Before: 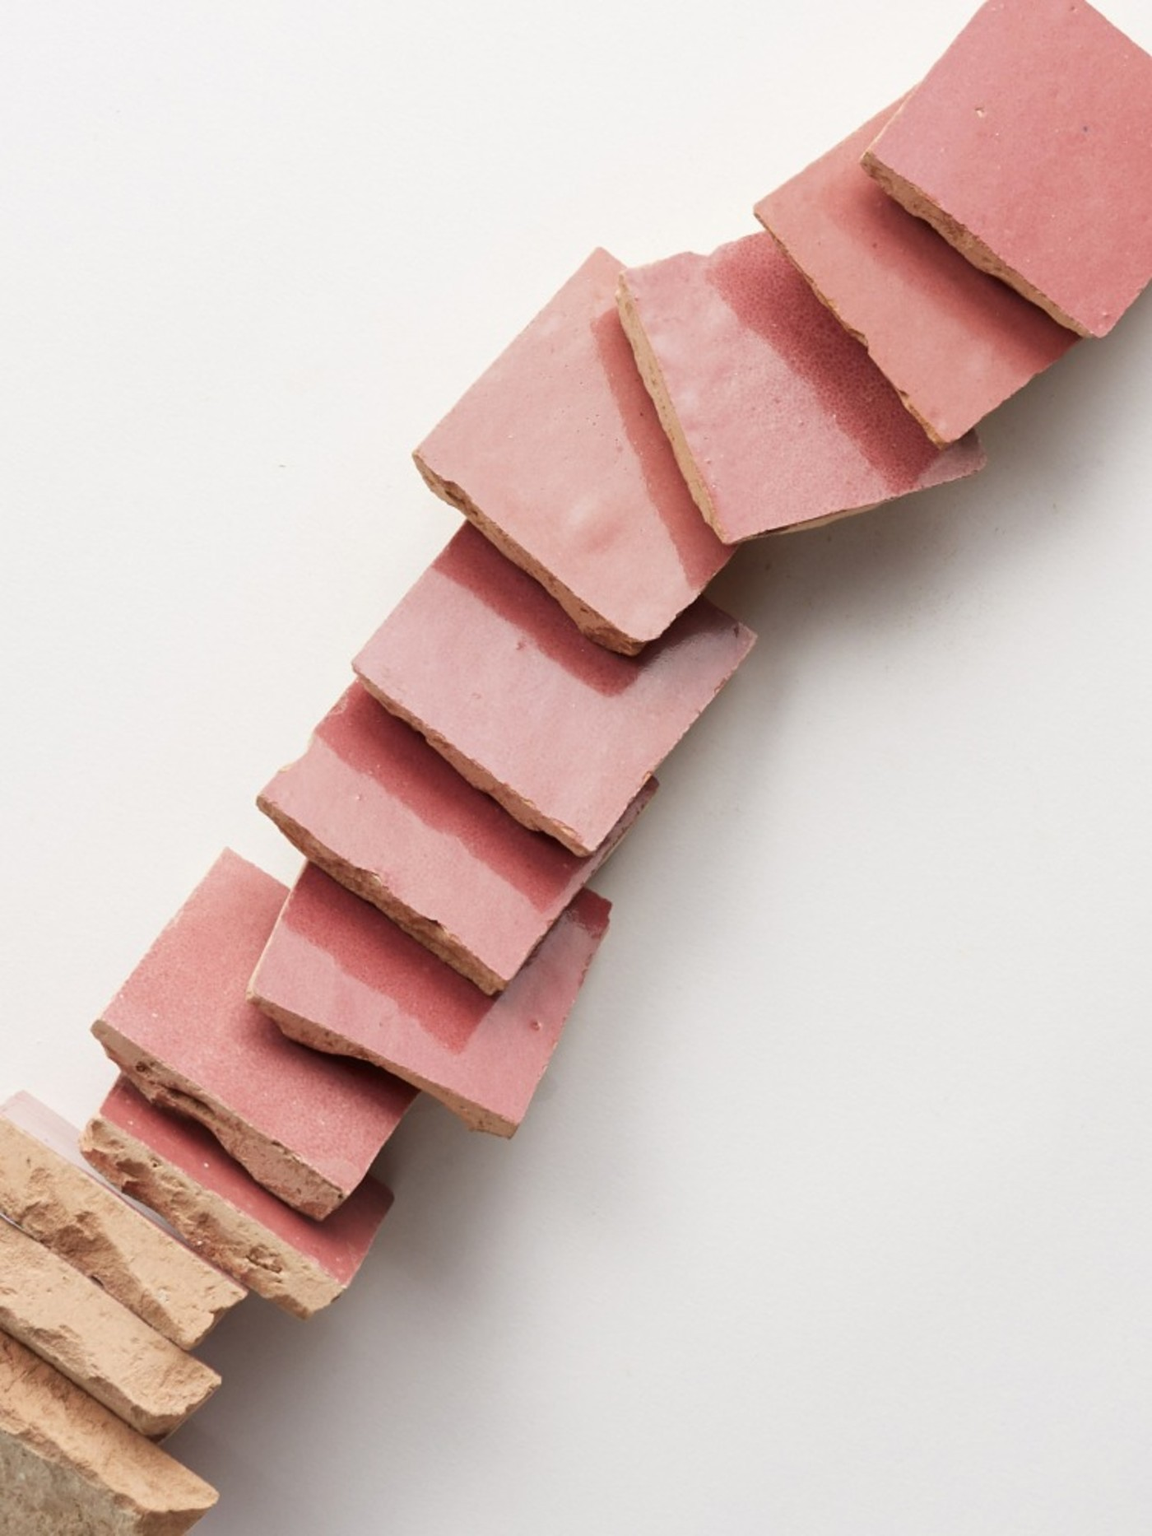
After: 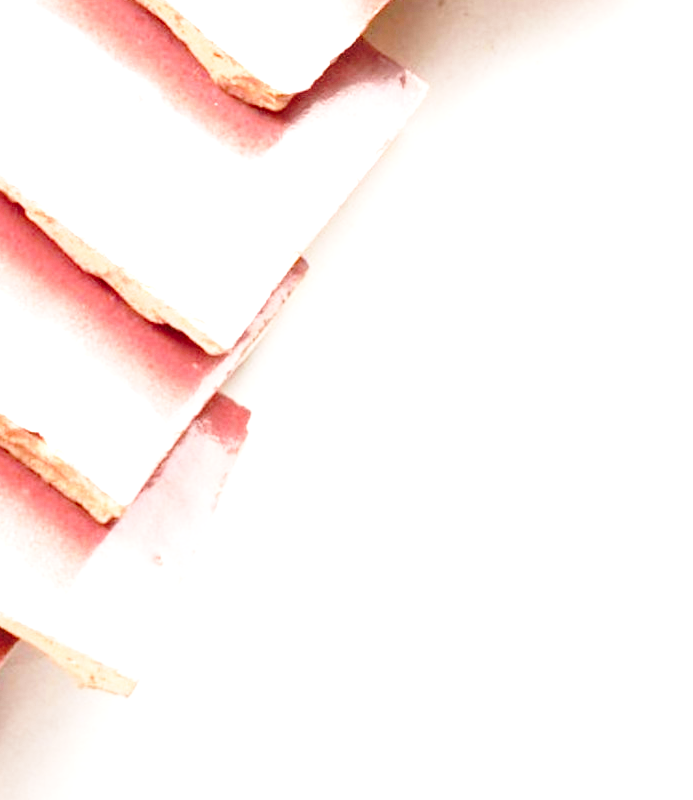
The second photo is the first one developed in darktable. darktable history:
local contrast: on, module defaults
crop: left 35.196%, top 36.809%, right 14.907%, bottom 19.97%
exposure: exposure 2.045 EV, compensate exposure bias true, compensate highlight preservation false
base curve: curves: ch0 [(0, 0) (0.032, 0.037) (0.105, 0.228) (0.435, 0.76) (0.856, 0.983) (1, 1)], preserve colors none
